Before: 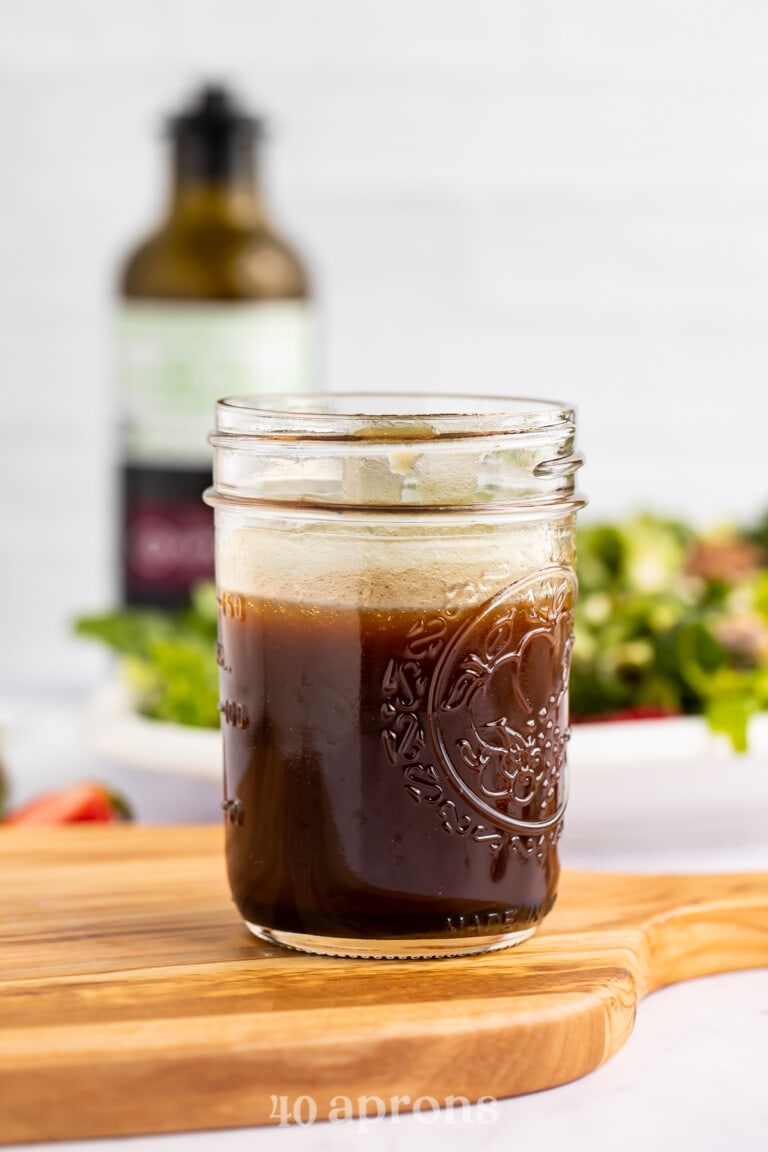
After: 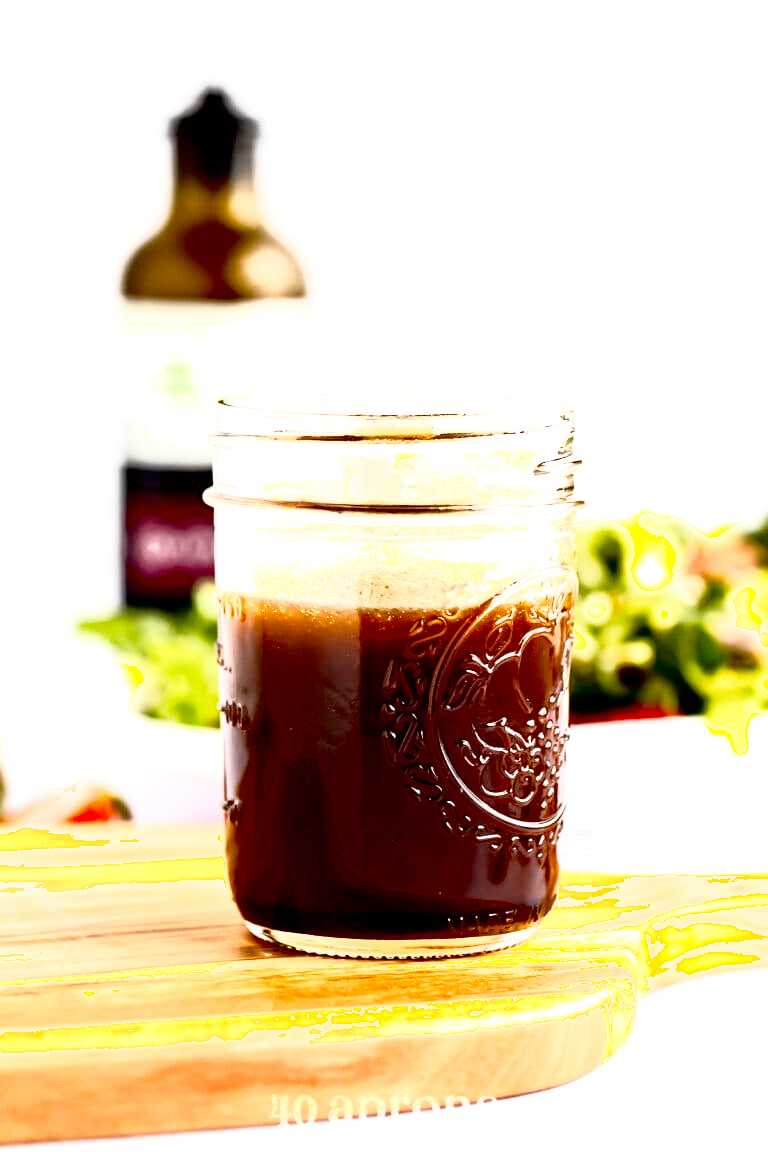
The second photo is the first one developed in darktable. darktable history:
exposure: black level correction 0.035, exposure 0.9 EV, compensate highlight preservation false
white balance: emerald 1
shadows and highlights: shadows -62.32, white point adjustment -5.22, highlights 61.59
